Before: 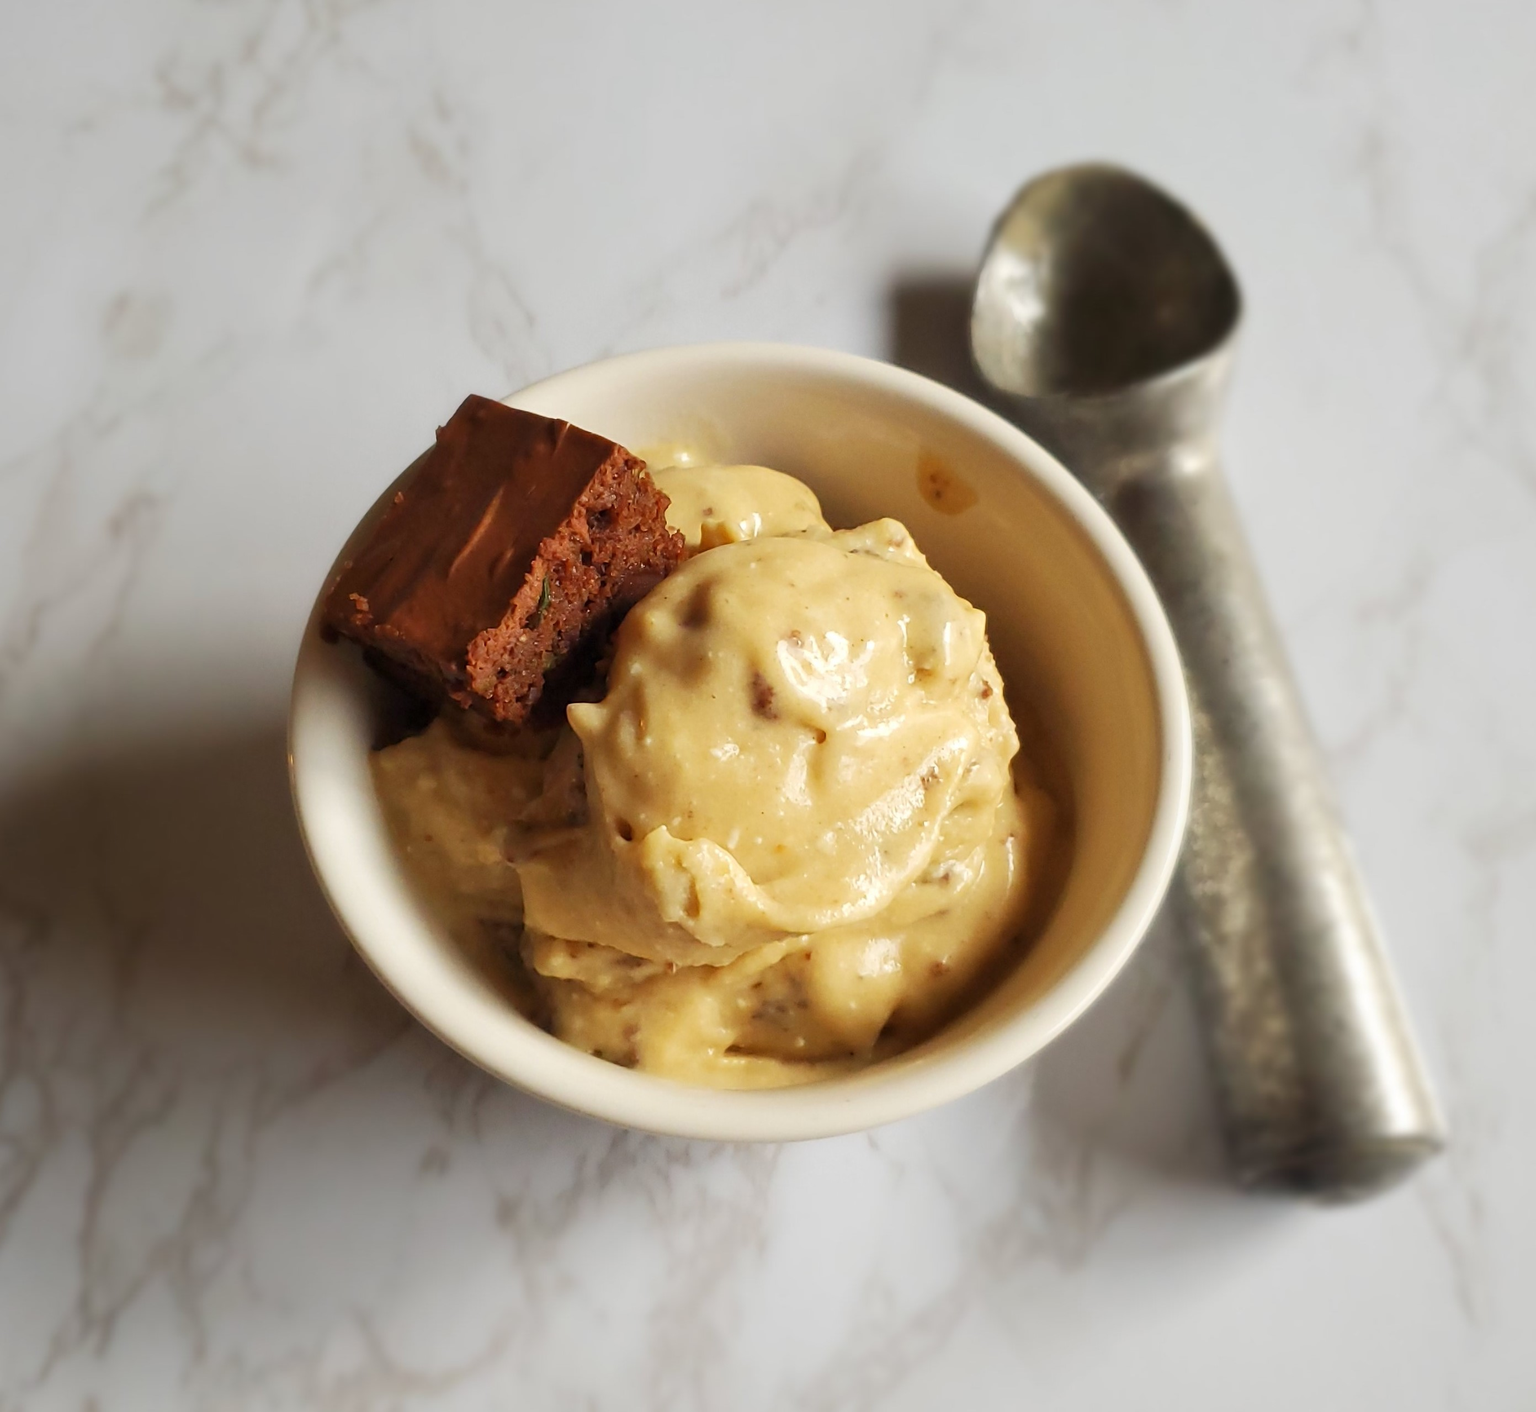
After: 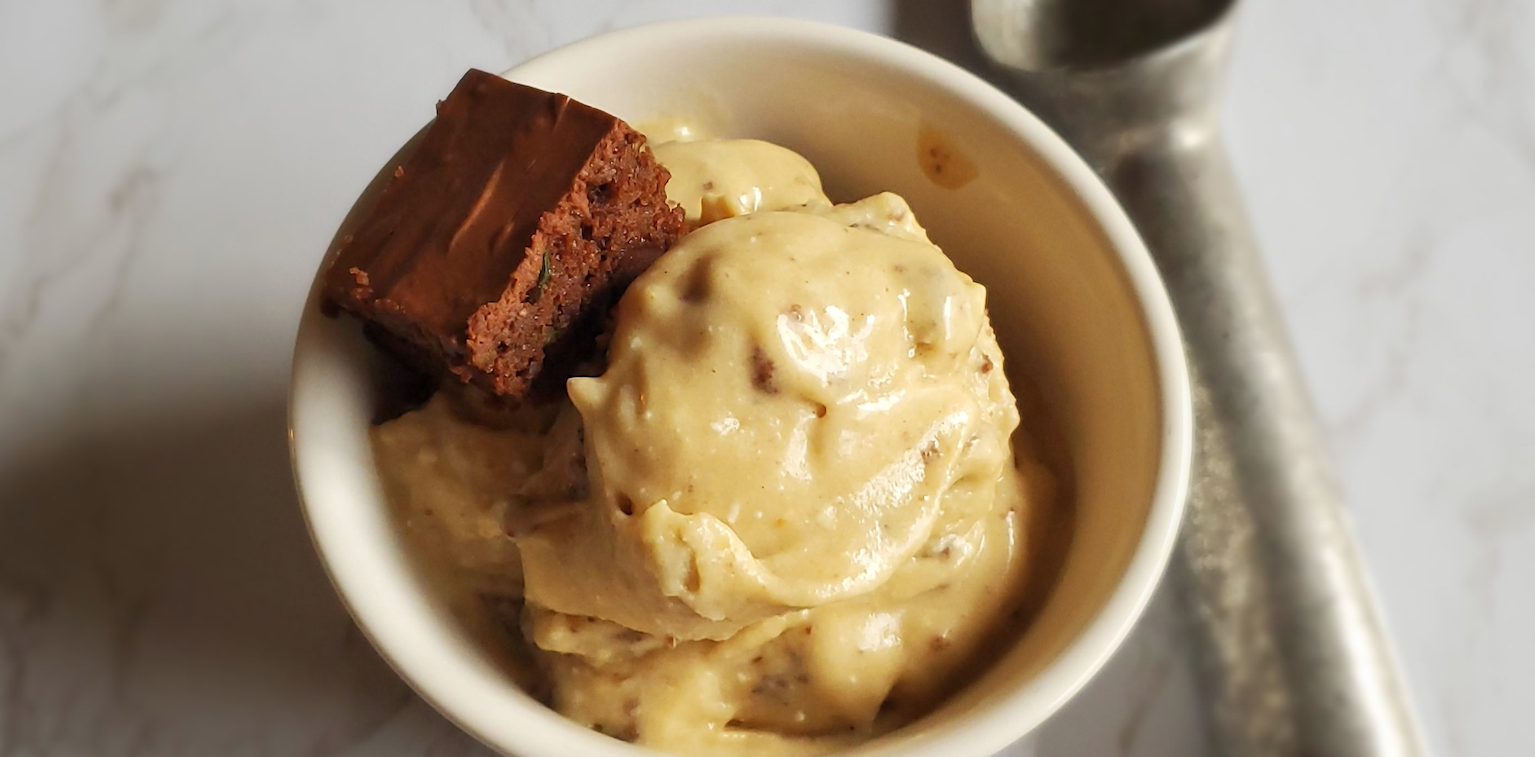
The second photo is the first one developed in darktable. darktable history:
contrast brightness saturation: saturation -0.055
crop and rotate: top 23.132%, bottom 23.206%
